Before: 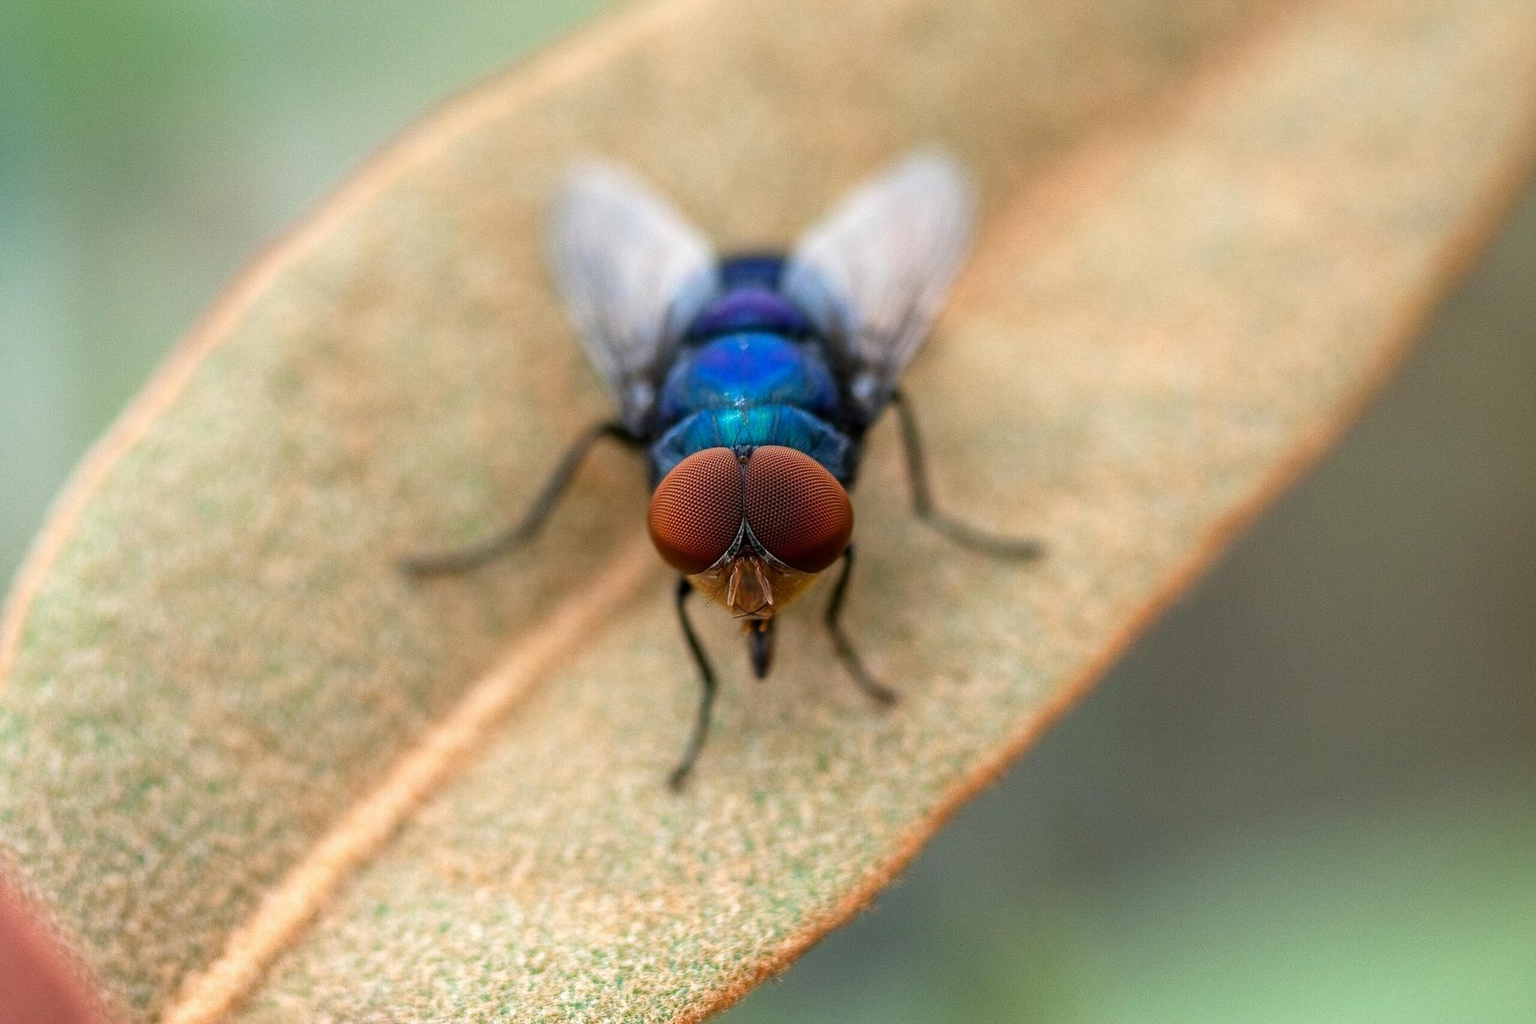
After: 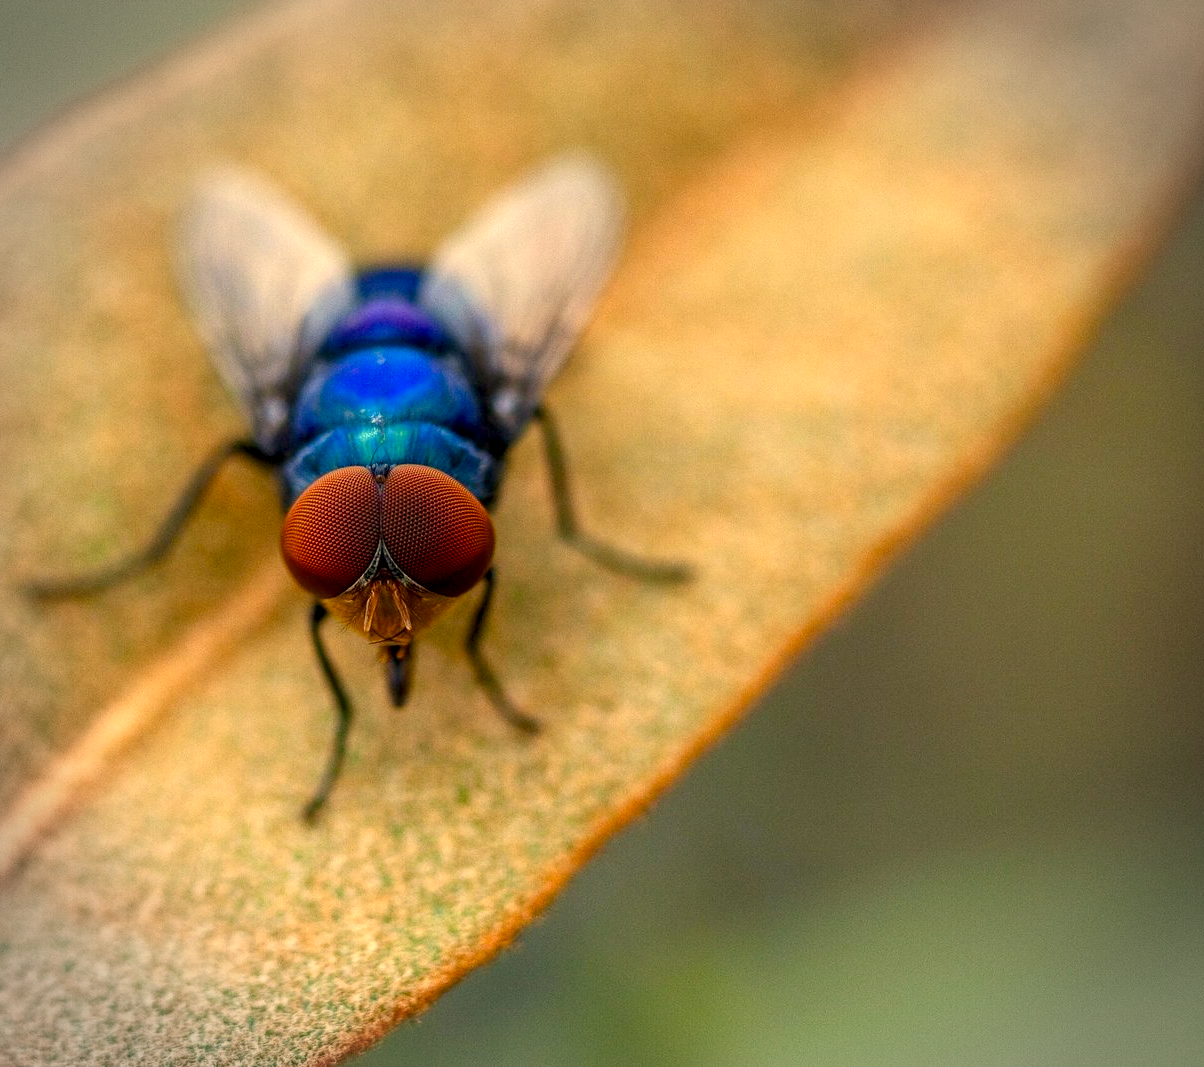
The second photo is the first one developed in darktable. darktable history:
crop and rotate: left 24.704%
vignetting: automatic ratio true, dithering 8-bit output, unbound false
contrast brightness saturation: saturation 0.126
local contrast: on, module defaults
color balance rgb: power › chroma 0.506%, power › hue 259.93°, highlights gain › chroma 3.01%, highlights gain › hue 60.11°, linear chroma grading › global chroma 9.872%, perceptual saturation grading › global saturation 14.462%, perceptual saturation grading › highlights -25.054%, perceptual saturation grading › shadows 29.588%
base curve: preserve colors none
color correction: highlights a* 2.47, highlights b* 22.62
